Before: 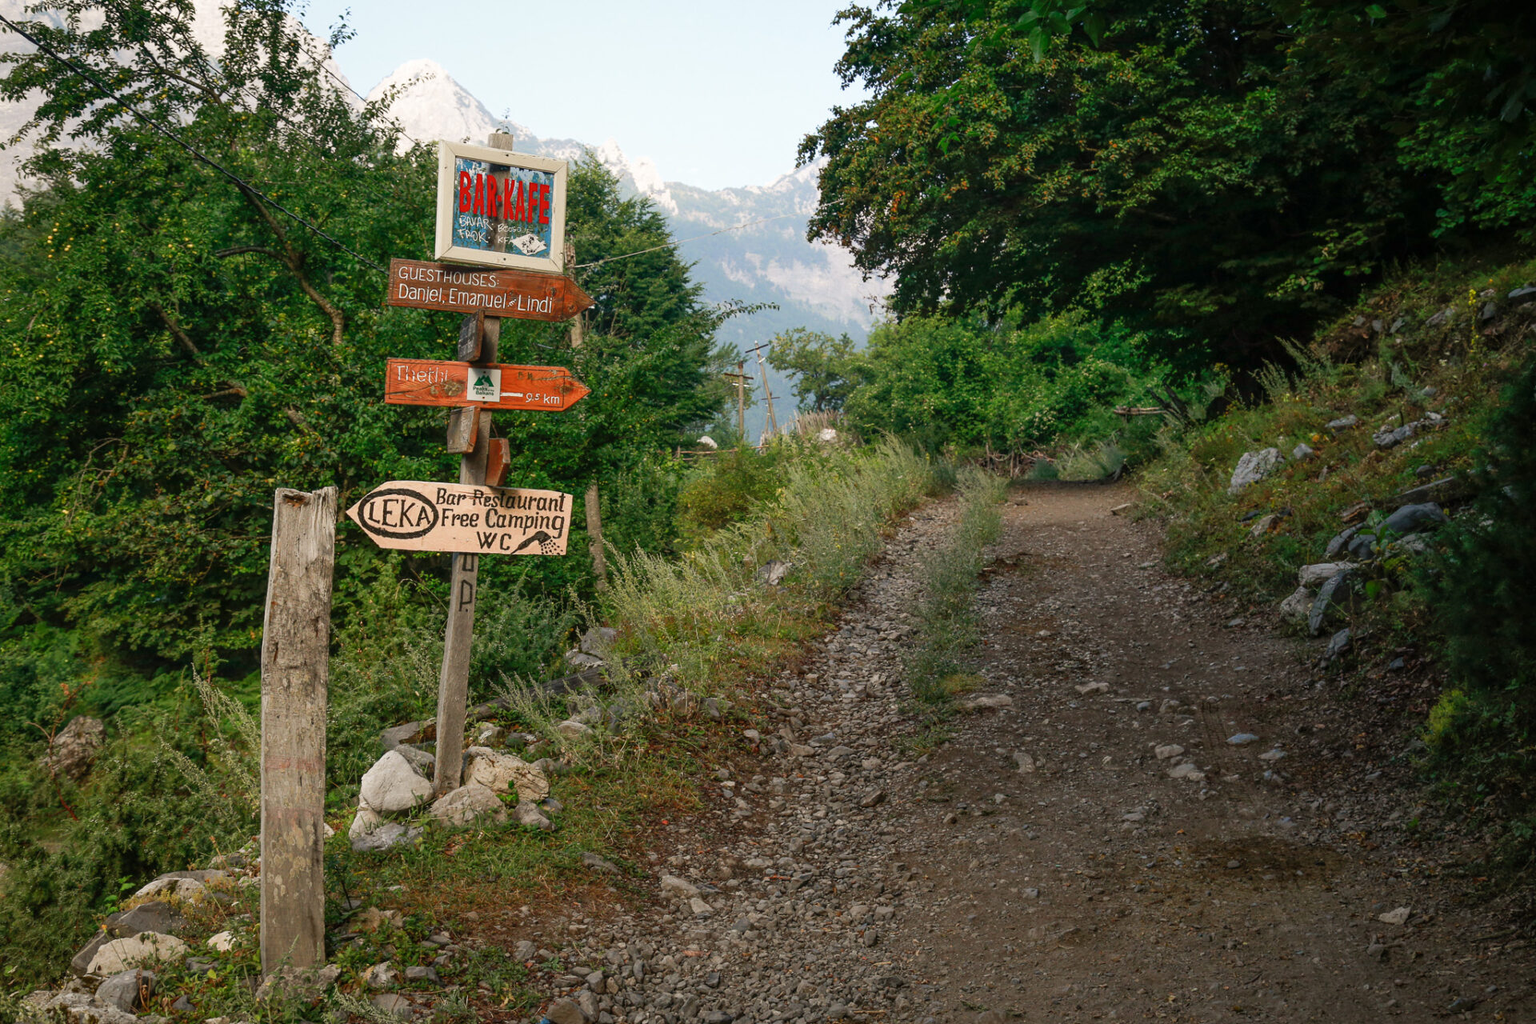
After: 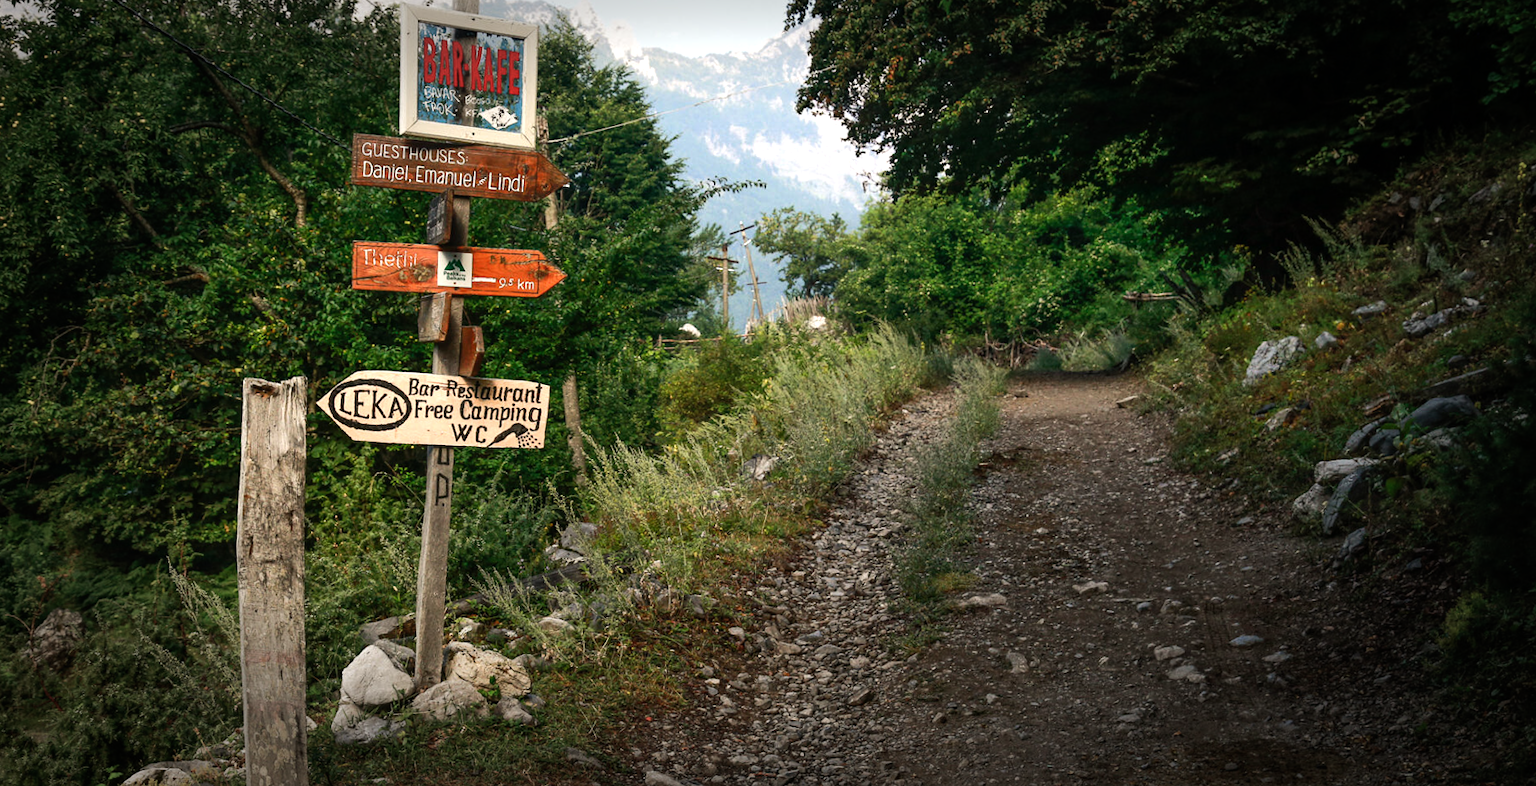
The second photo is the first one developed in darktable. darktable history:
rotate and perspective: rotation 0.074°, lens shift (vertical) 0.096, lens shift (horizontal) -0.041, crop left 0.043, crop right 0.952, crop top 0.024, crop bottom 0.979
tone equalizer: -8 EV -0.75 EV, -7 EV -0.7 EV, -6 EV -0.6 EV, -5 EV -0.4 EV, -3 EV 0.4 EV, -2 EV 0.6 EV, -1 EV 0.7 EV, +0 EV 0.75 EV, edges refinement/feathering 500, mask exposure compensation -1.57 EV, preserve details no
crop: top 13.819%, bottom 11.169%
vignetting: fall-off start 66.7%, fall-off radius 39.74%, brightness -0.576, saturation -0.258, automatic ratio true, width/height ratio 0.671, dithering 16-bit output
